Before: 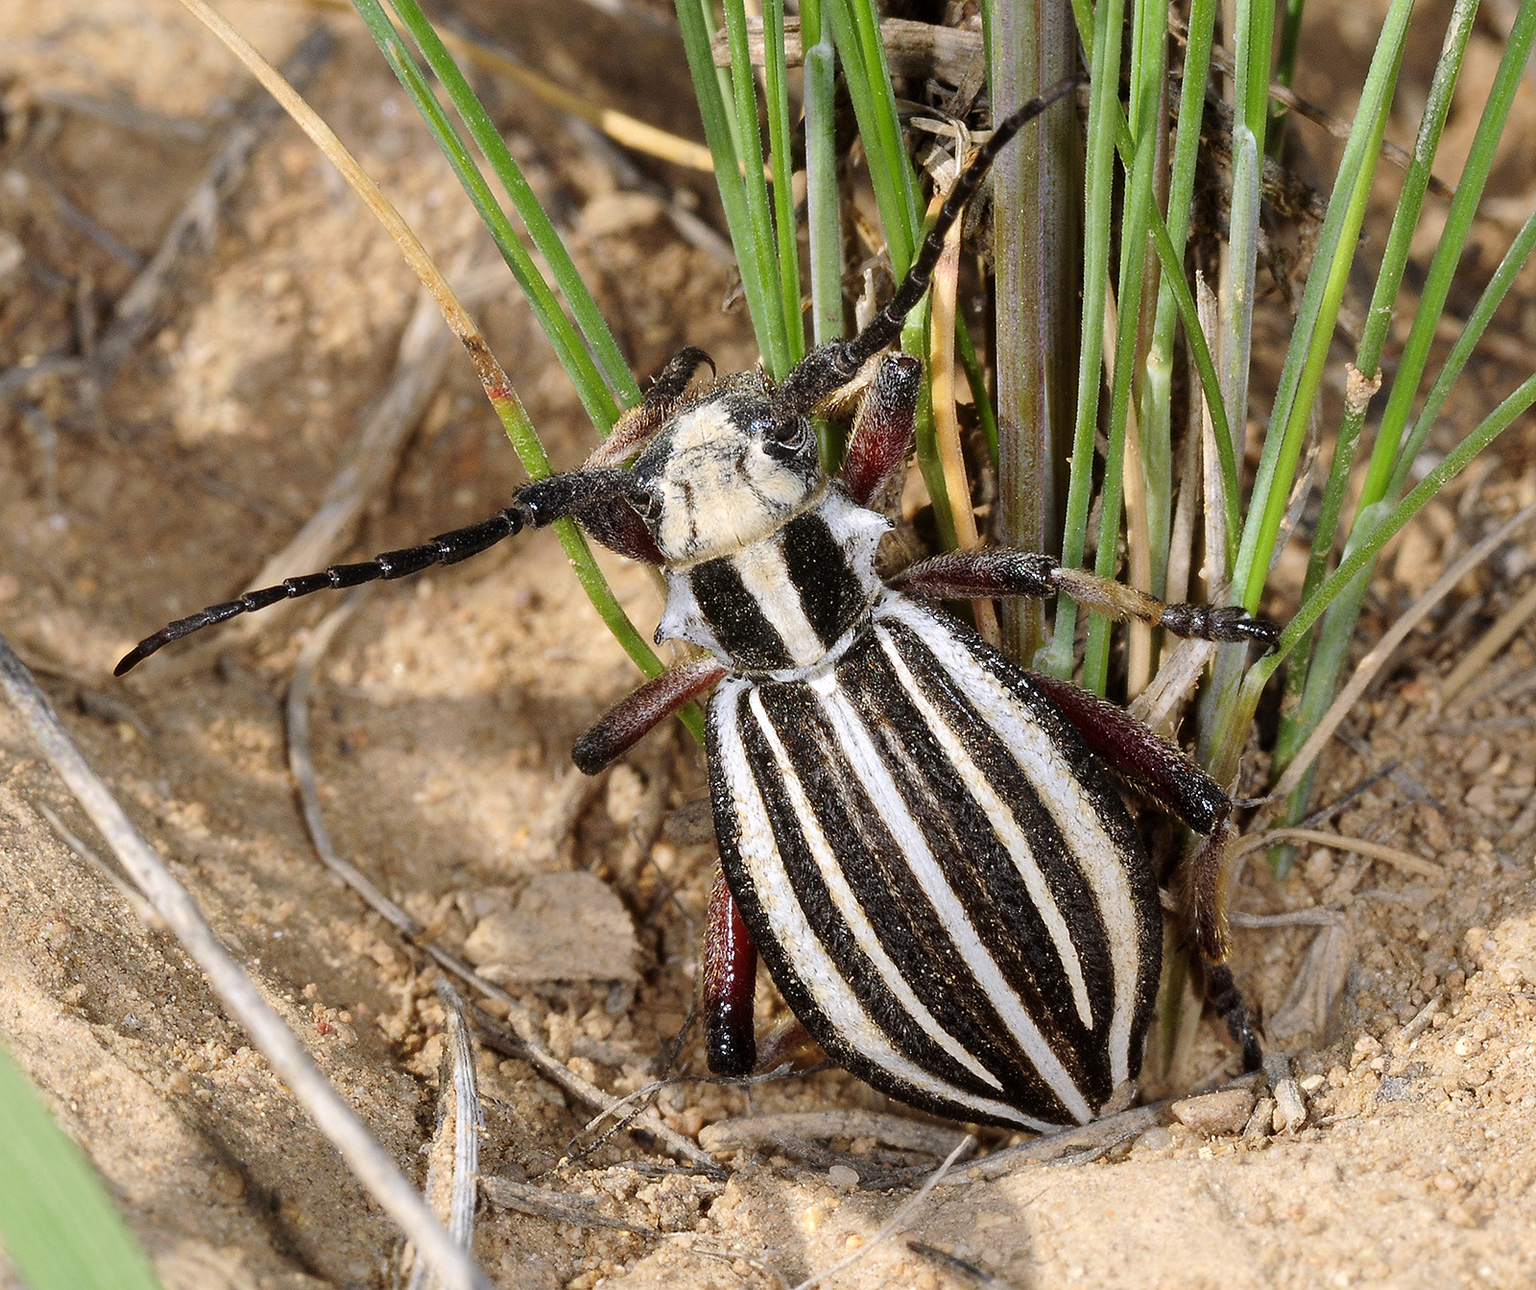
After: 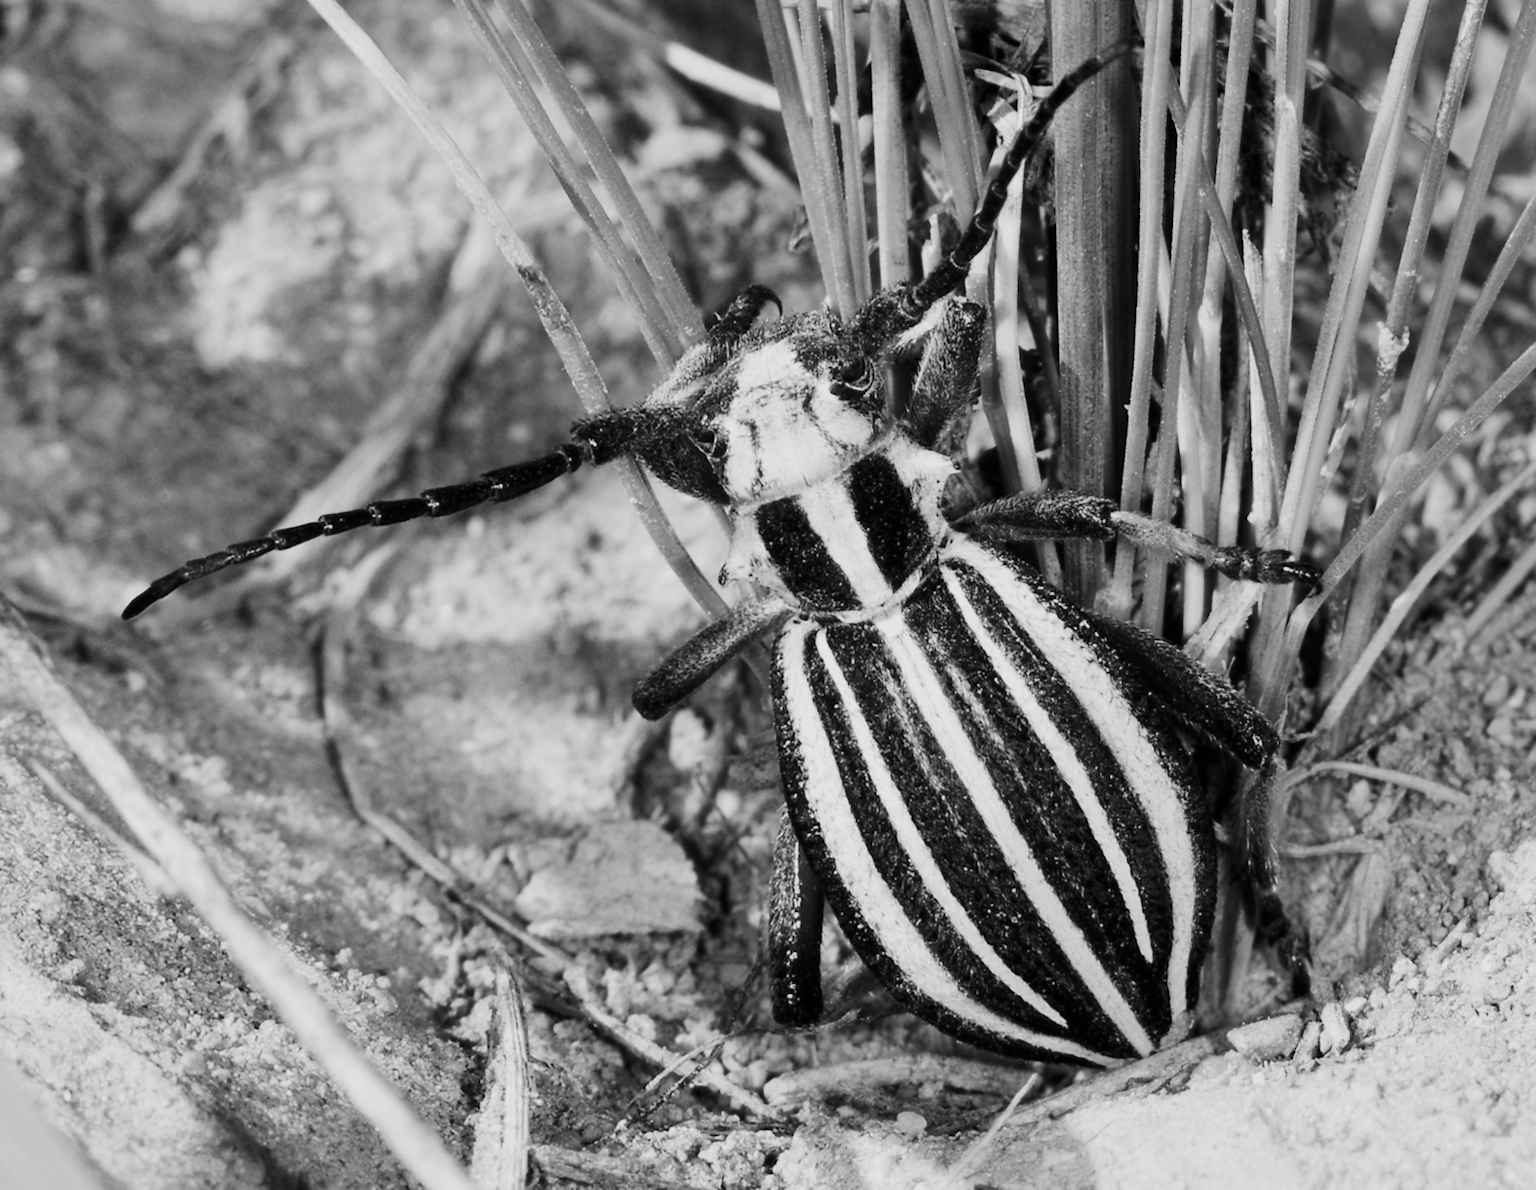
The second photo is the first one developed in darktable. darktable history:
shadows and highlights: radius 121.13, shadows 21.4, white point adjustment -9.72, highlights -14.39, soften with gaussian
rotate and perspective: rotation -0.013°, lens shift (vertical) -0.027, lens shift (horizontal) 0.178, crop left 0.016, crop right 0.989, crop top 0.082, crop bottom 0.918
contrast brightness saturation: brightness 0.09, saturation 0.19
lowpass: radius 0.76, contrast 1.56, saturation 0, unbound 0
